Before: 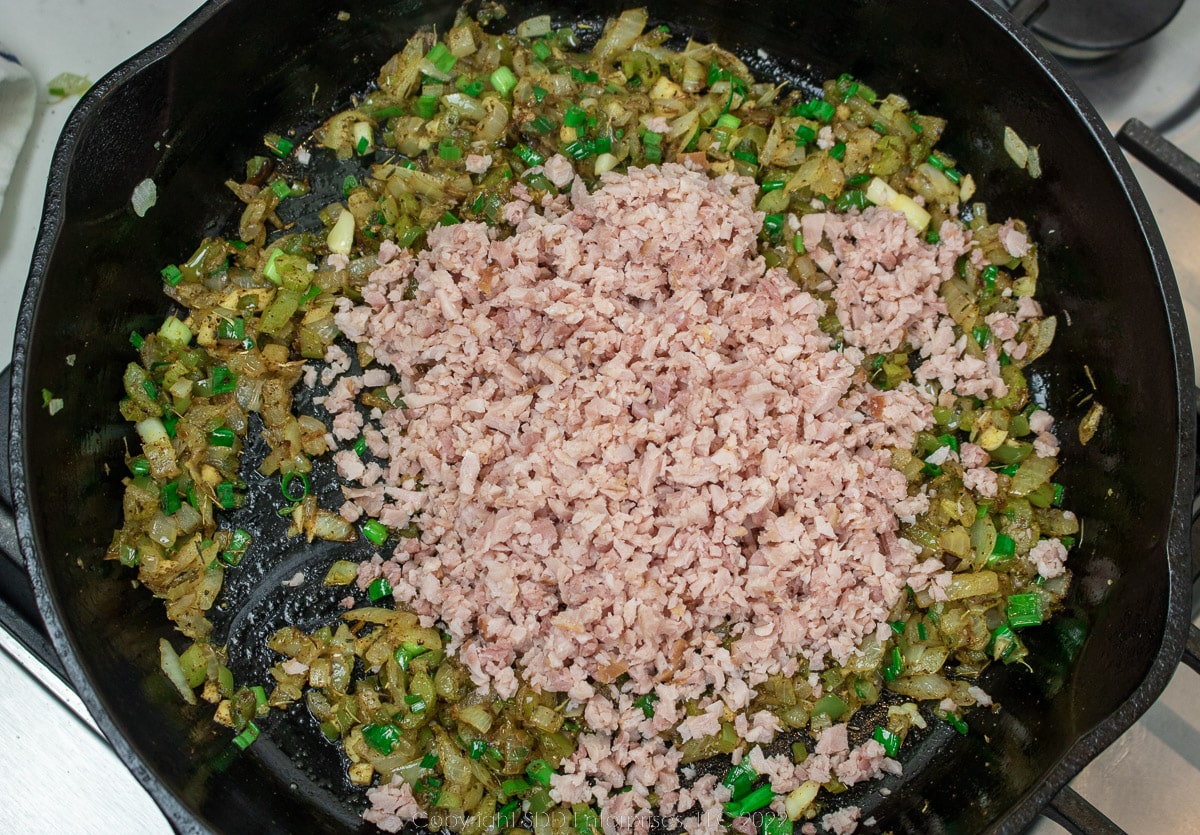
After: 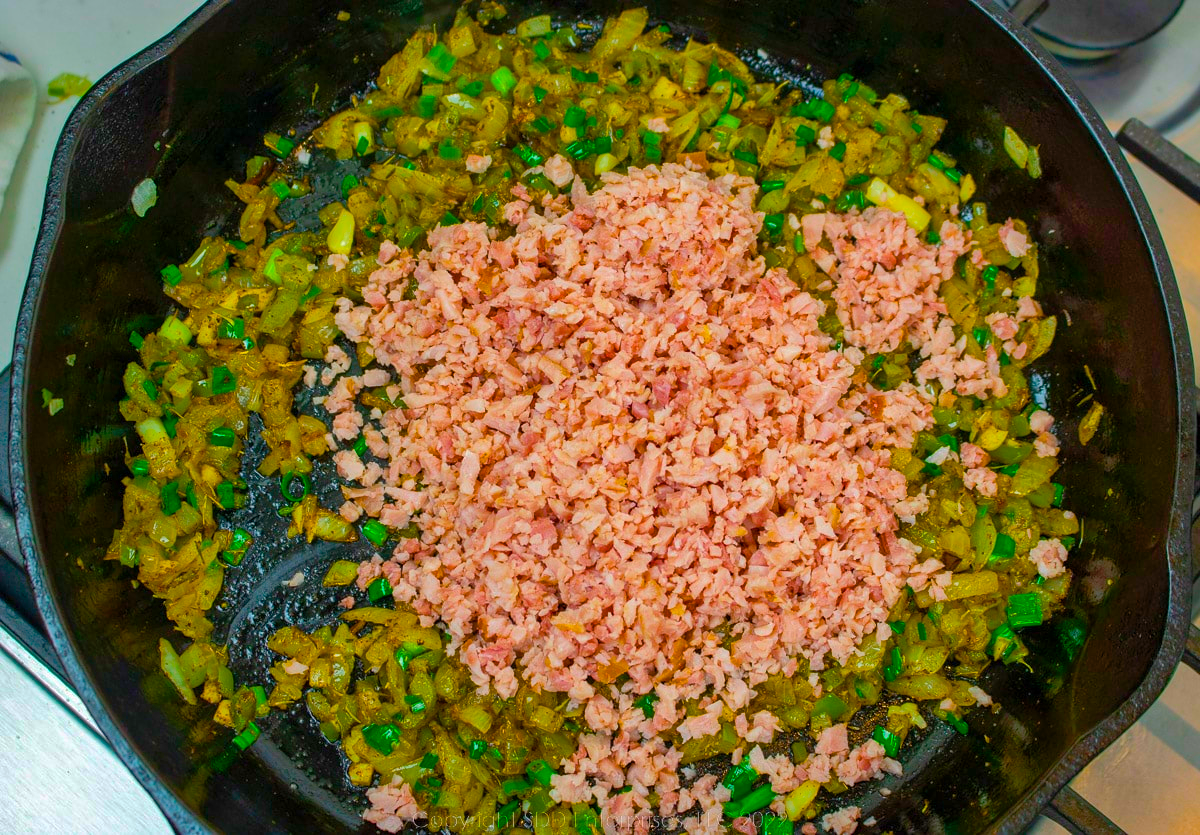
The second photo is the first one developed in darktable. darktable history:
color balance rgb: linear chroma grading › global chroma 42%, perceptual saturation grading › global saturation 42%, global vibrance 33%
shadows and highlights: on, module defaults
